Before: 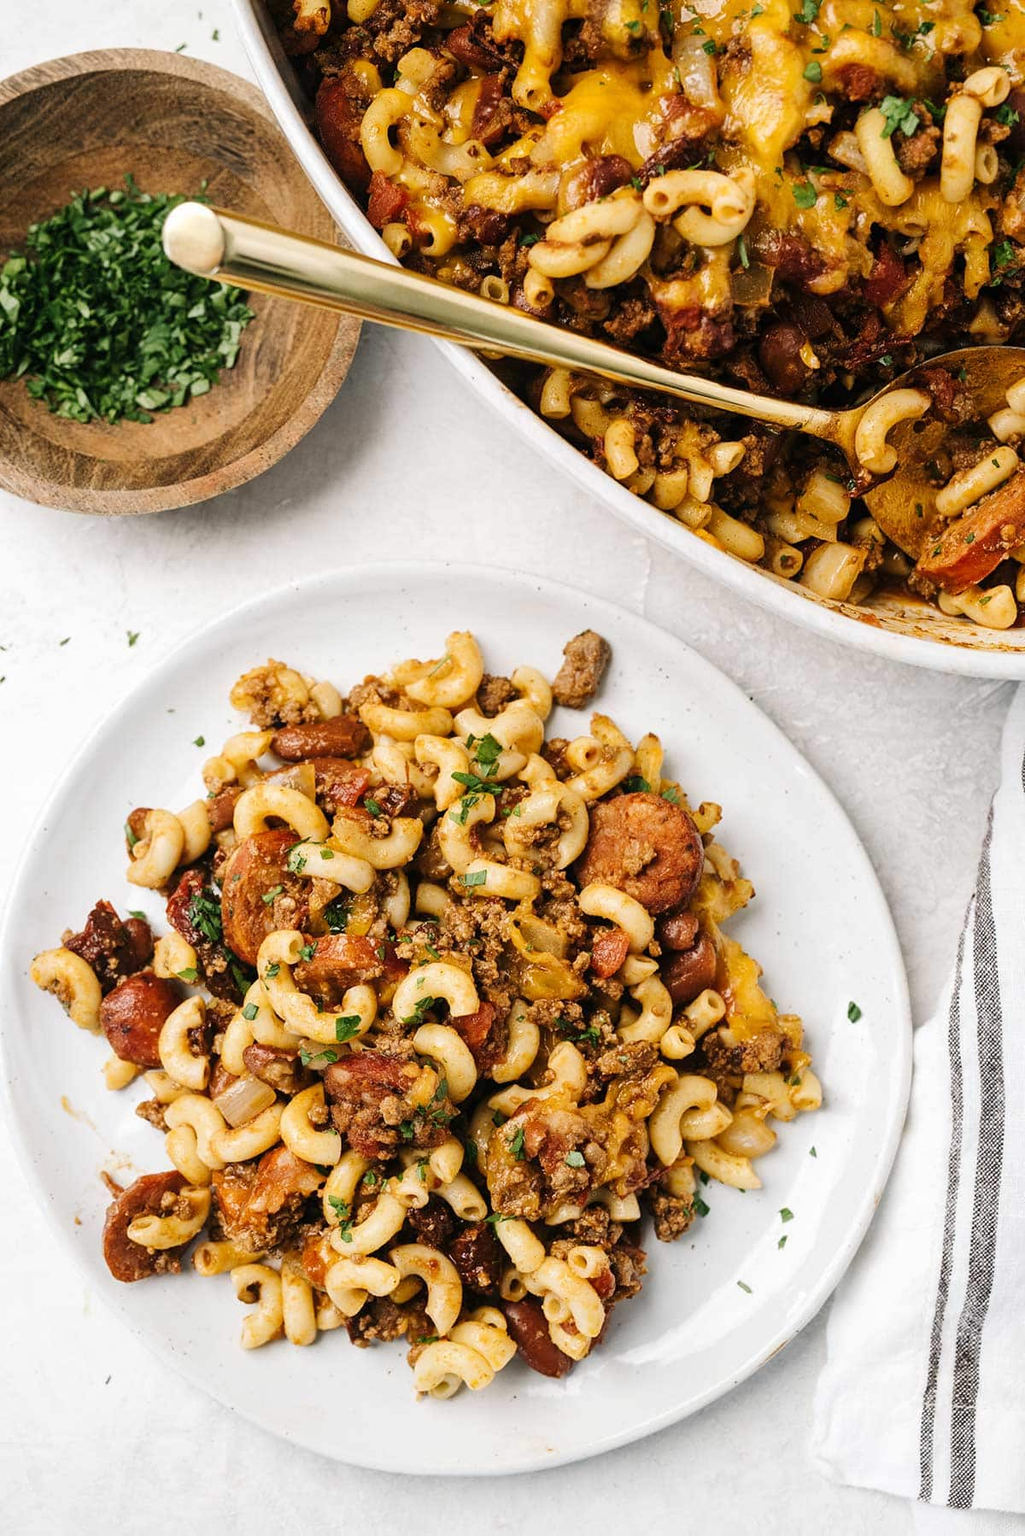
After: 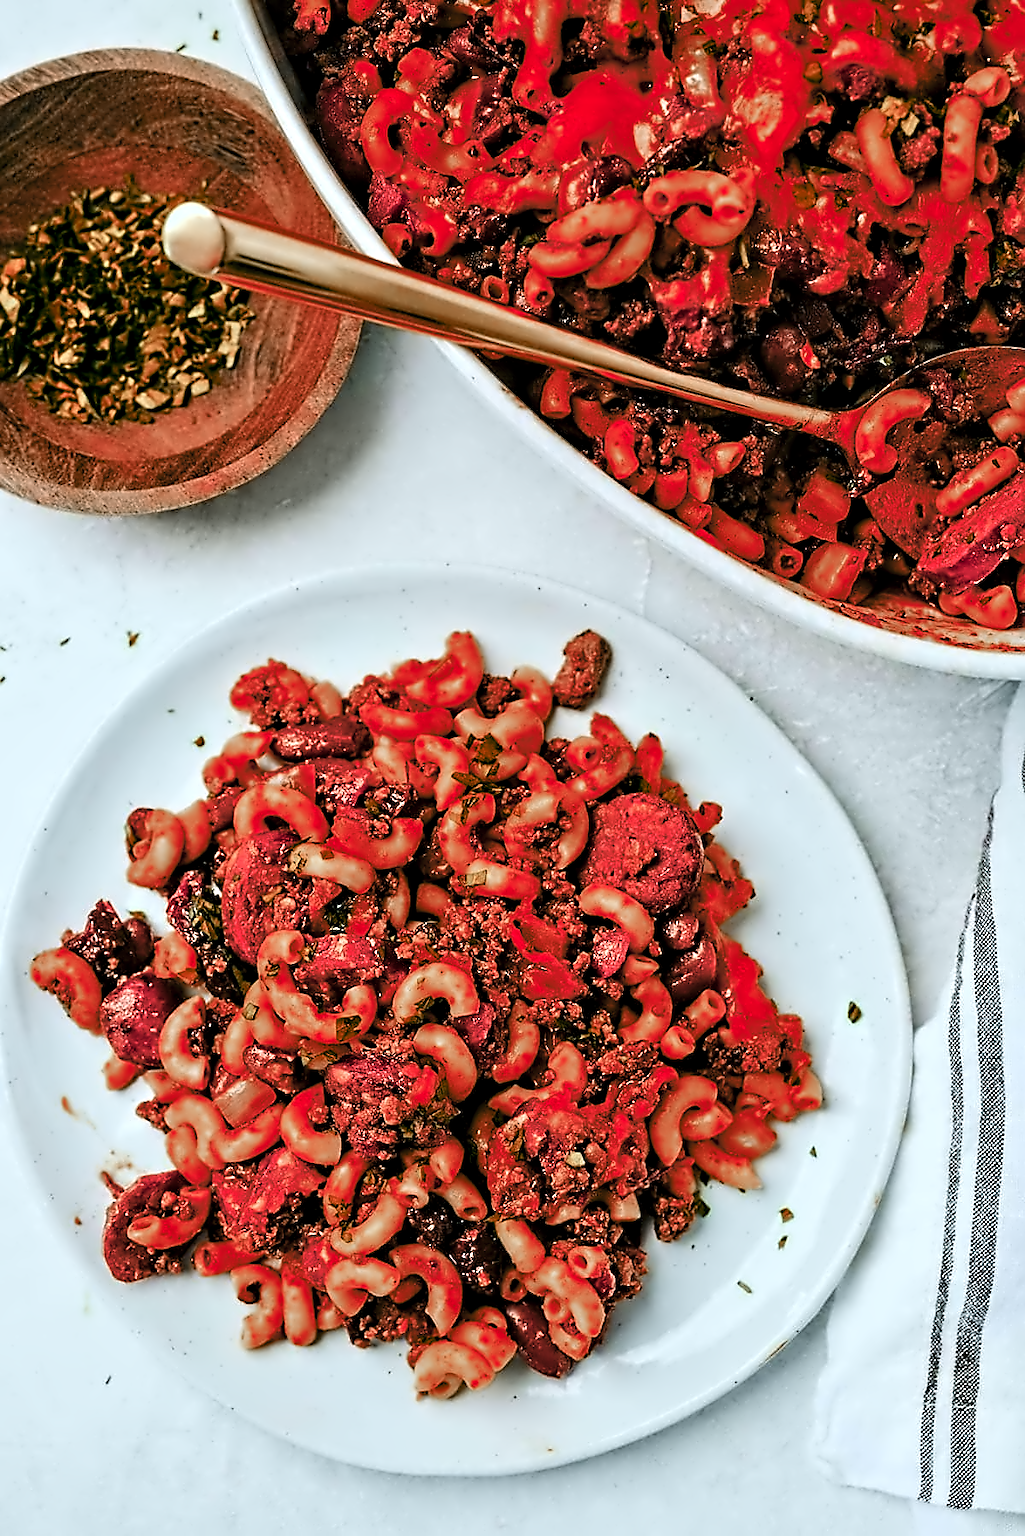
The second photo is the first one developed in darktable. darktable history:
sharpen: radius 1.956
color zones: curves: ch0 [(0.006, 0.385) (0.143, 0.563) (0.243, 0.321) (0.352, 0.464) (0.516, 0.456) (0.625, 0.5) (0.75, 0.5) (0.875, 0.5)]; ch1 [(0, 0.5) (0.134, 0.504) (0.246, 0.463) (0.421, 0.515) (0.5, 0.56) (0.625, 0.5) (0.75, 0.5) (0.875, 0.5)]; ch2 [(0, 0.5) (0.131, 0.426) (0.307, 0.289) (0.38, 0.188) (0.513, 0.216) (0.625, 0.548) (0.75, 0.468) (0.838, 0.396) (0.971, 0.311)]
color balance rgb: power › luminance -7.741%, power › chroma 1.085%, power › hue 217.09°, shadows fall-off 298.602%, white fulcrum 1.99 EV, highlights fall-off 298.433%, linear chroma grading › global chroma 15.552%, perceptual saturation grading › global saturation 31.273%, mask middle-gray fulcrum 99.915%, global vibrance 20%, contrast gray fulcrum 38.4%
contrast equalizer: y [[0.5, 0.542, 0.583, 0.625, 0.667, 0.708], [0.5 ×6], [0.5 ×6], [0, 0.033, 0.067, 0.1, 0.133, 0.167], [0, 0.05, 0.1, 0.15, 0.2, 0.25]]
contrast brightness saturation: contrast 0.054, brightness 0.059, saturation 0.006
